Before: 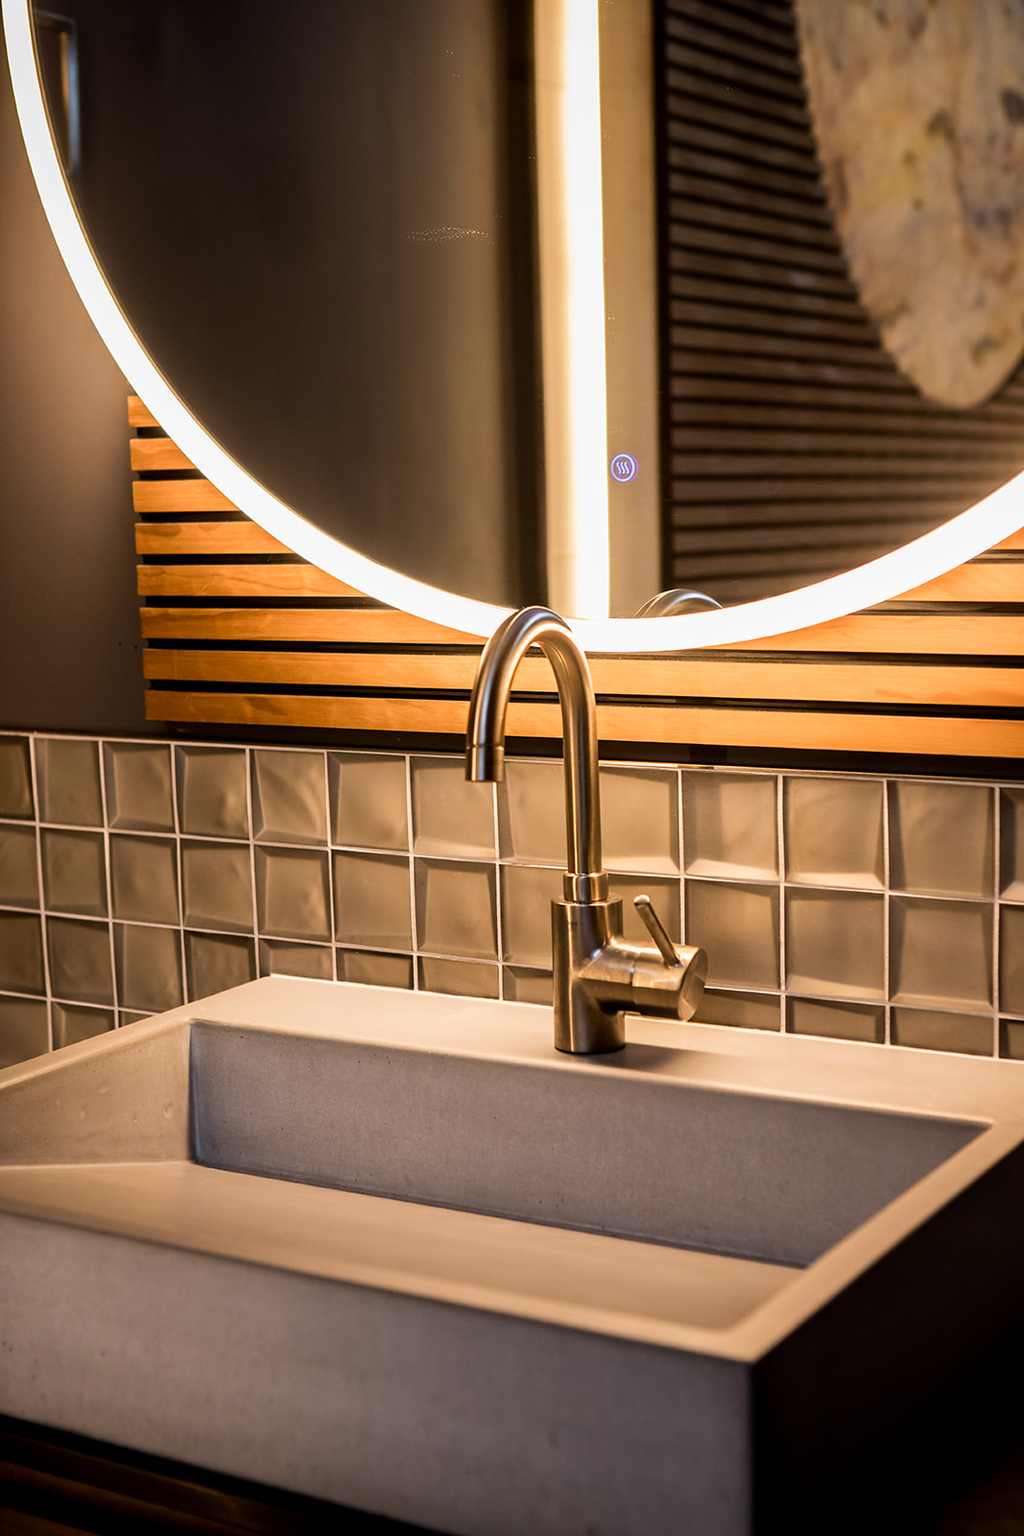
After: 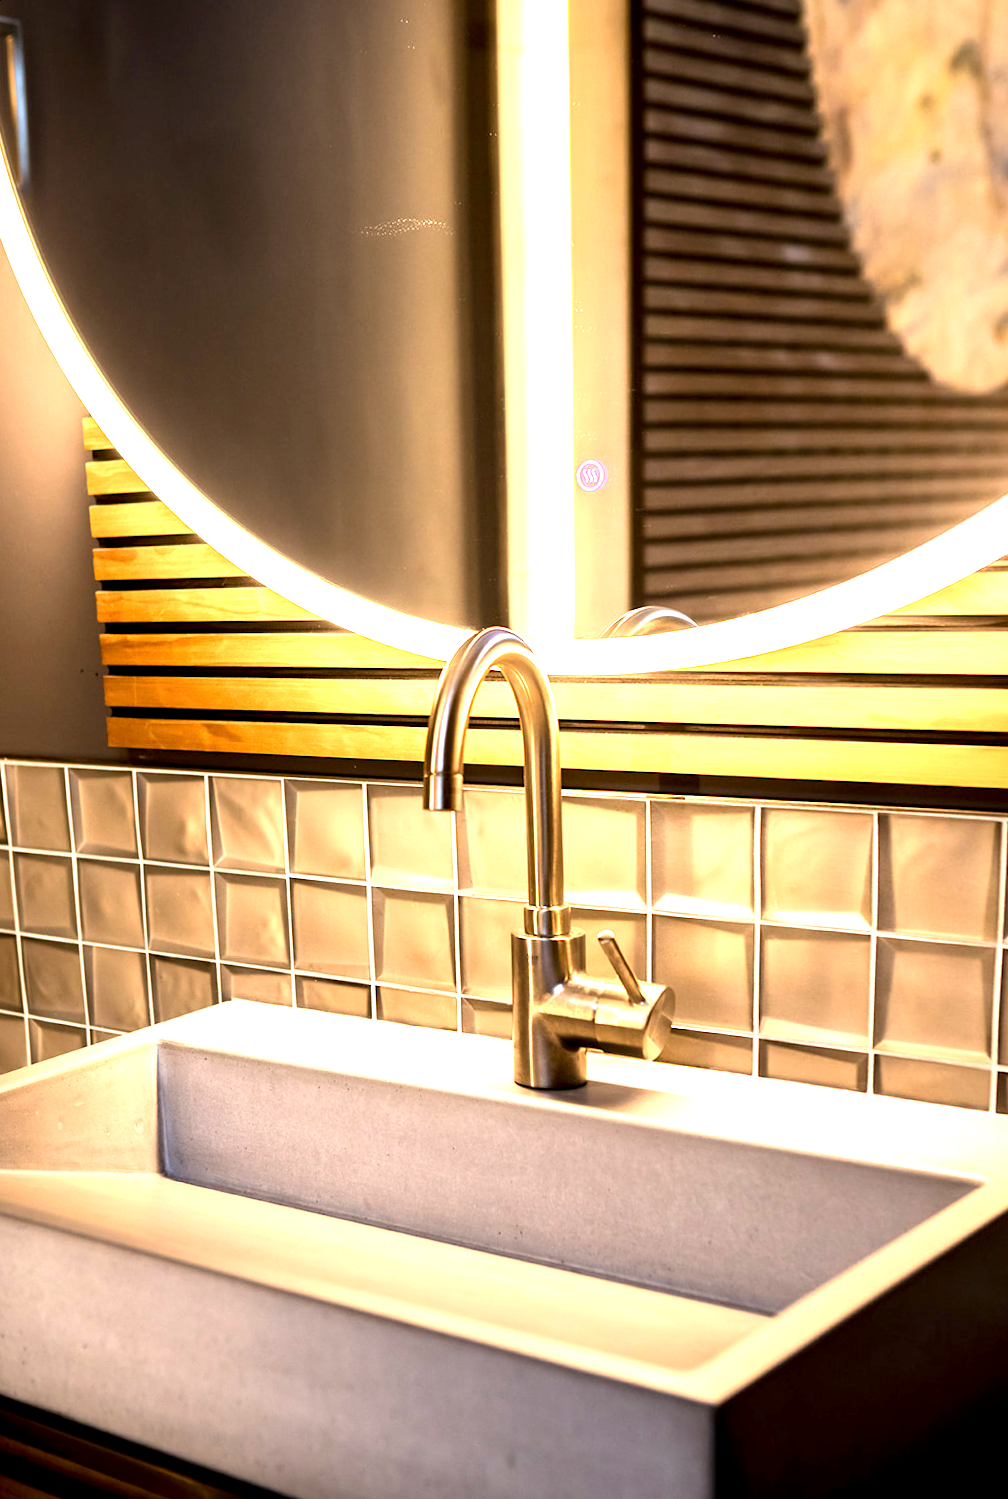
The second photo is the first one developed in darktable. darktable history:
rotate and perspective: rotation 0.062°, lens shift (vertical) 0.115, lens shift (horizontal) -0.133, crop left 0.047, crop right 0.94, crop top 0.061, crop bottom 0.94
exposure: black level correction 0.001, exposure 1.646 EV, compensate exposure bias true, compensate highlight preservation false
white balance: red 0.982, blue 1.018
contrast brightness saturation: contrast 0.07
color balance: mode lift, gamma, gain (sRGB)
